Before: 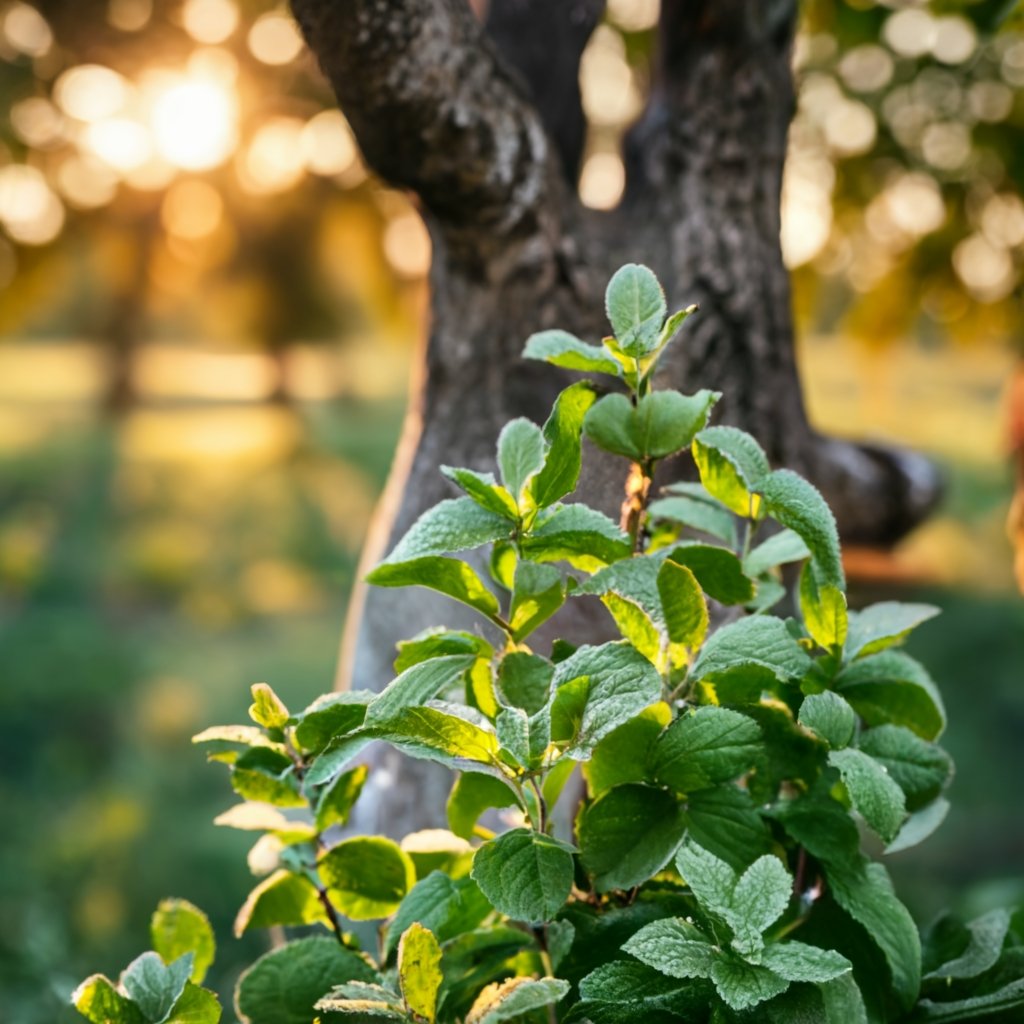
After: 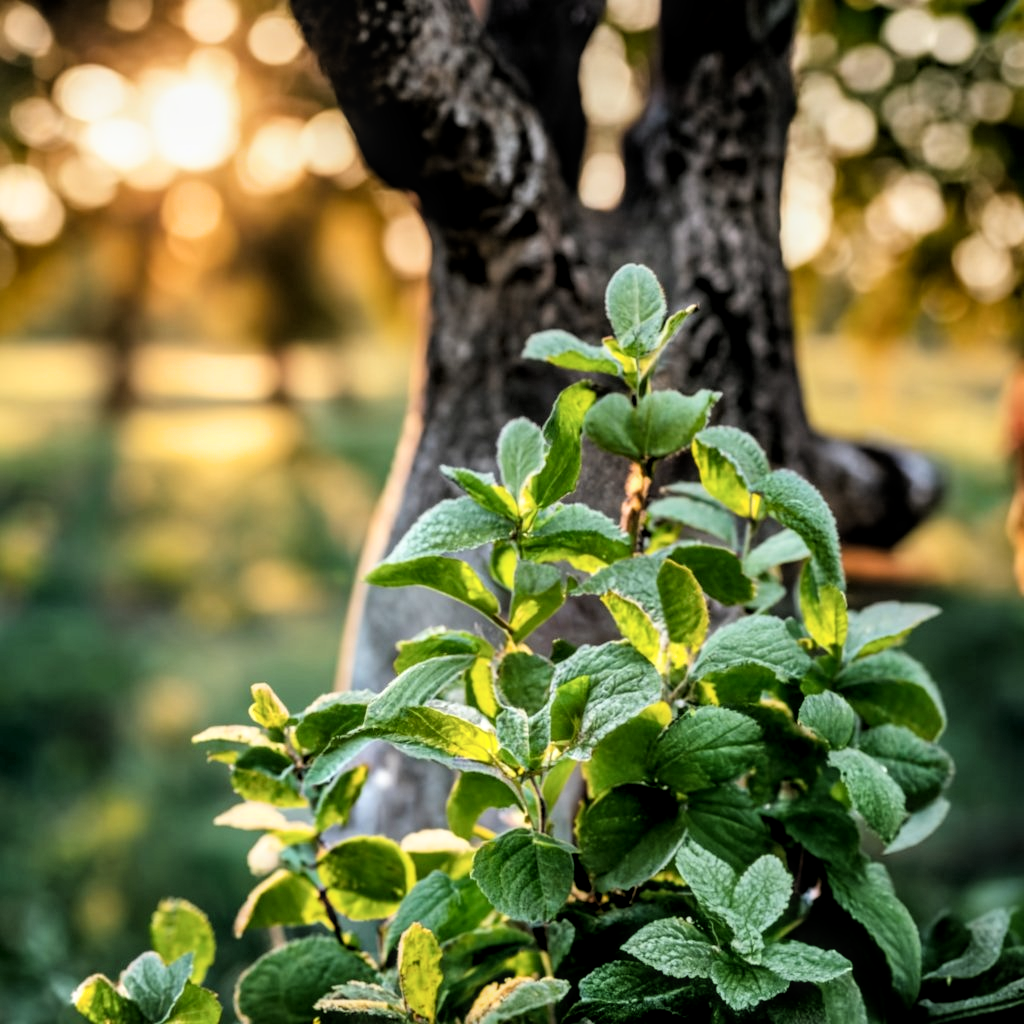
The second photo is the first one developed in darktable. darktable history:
filmic rgb: black relative exposure -6.3 EV, white relative exposure 2.8 EV, threshold 2.95 EV, target black luminance 0%, hardness 4.55, latitude 68.16%, contrast 1.279, shadows ↔ highlights balance -3.4%, enable highlight reconstruction true
local contrast: on, module defaults
